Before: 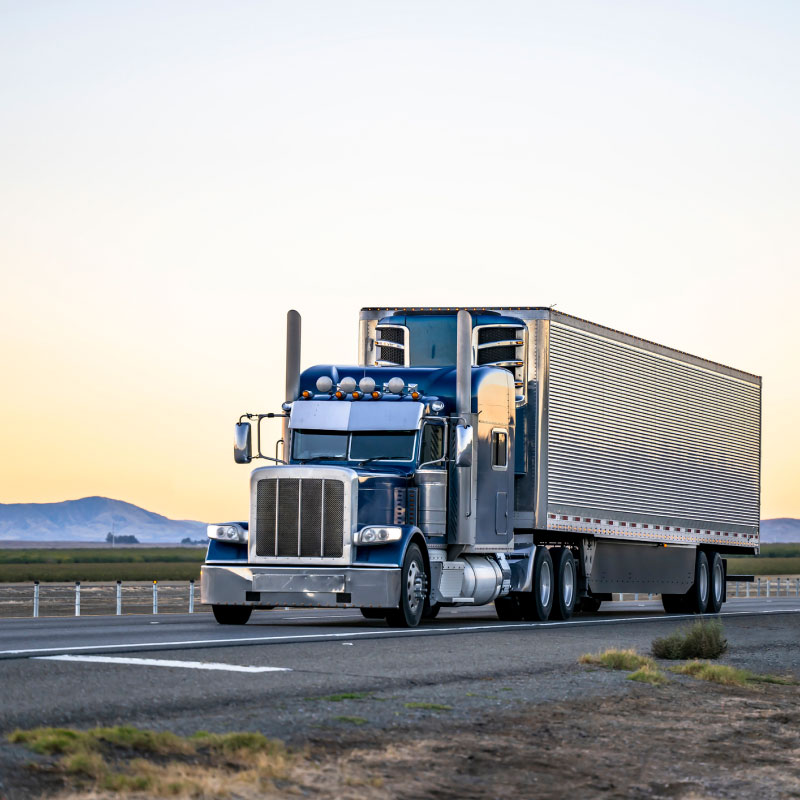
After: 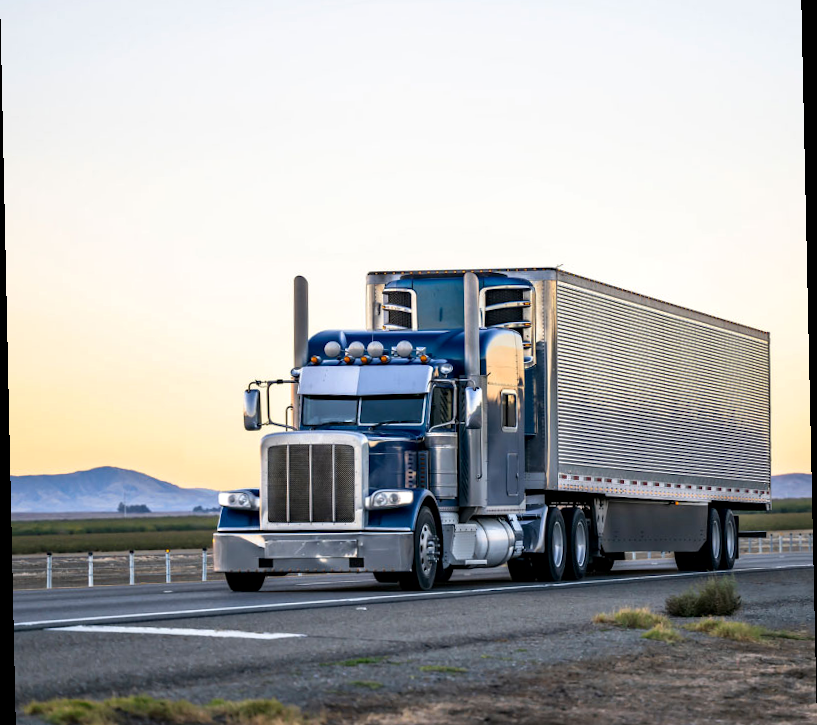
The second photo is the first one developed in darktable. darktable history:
local contrast: mode bilateral grid, contrast 20, coarseness 50, detail 120%, midtone range 0.2
crop and rotate: top 5.609%, bottom 5.609%
rotate and perspective: rotation -1.24°, automatic cropping off
